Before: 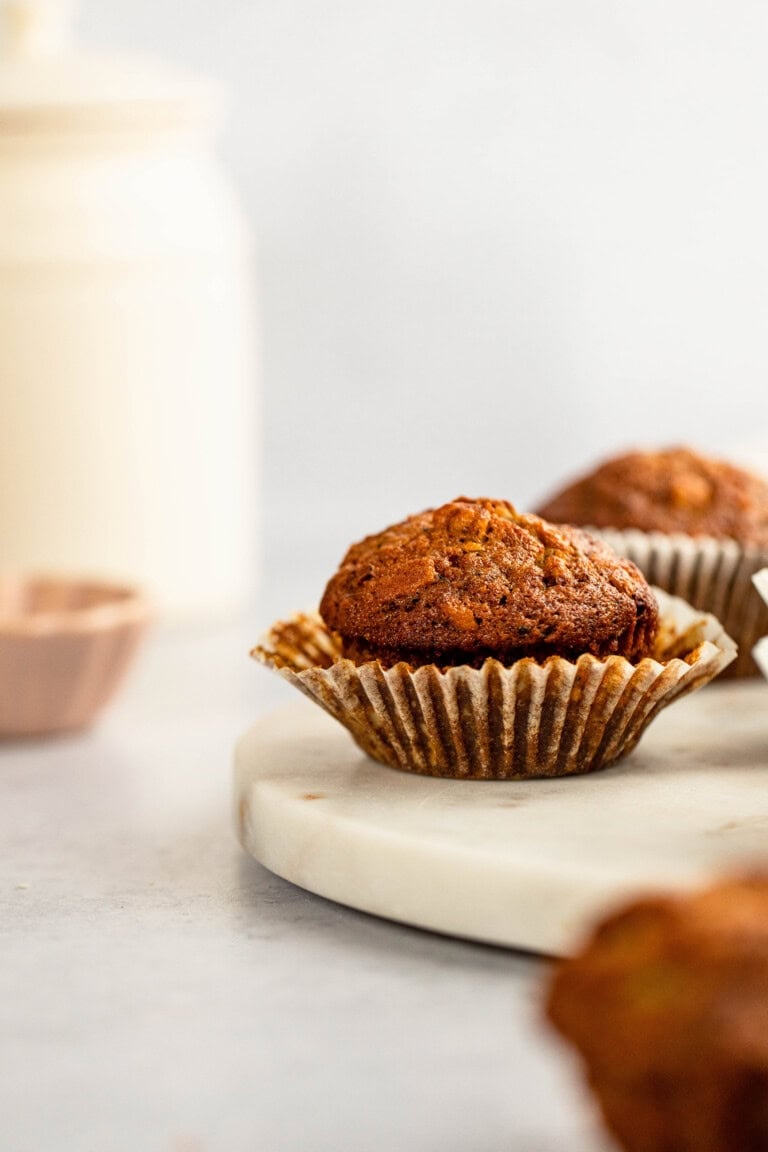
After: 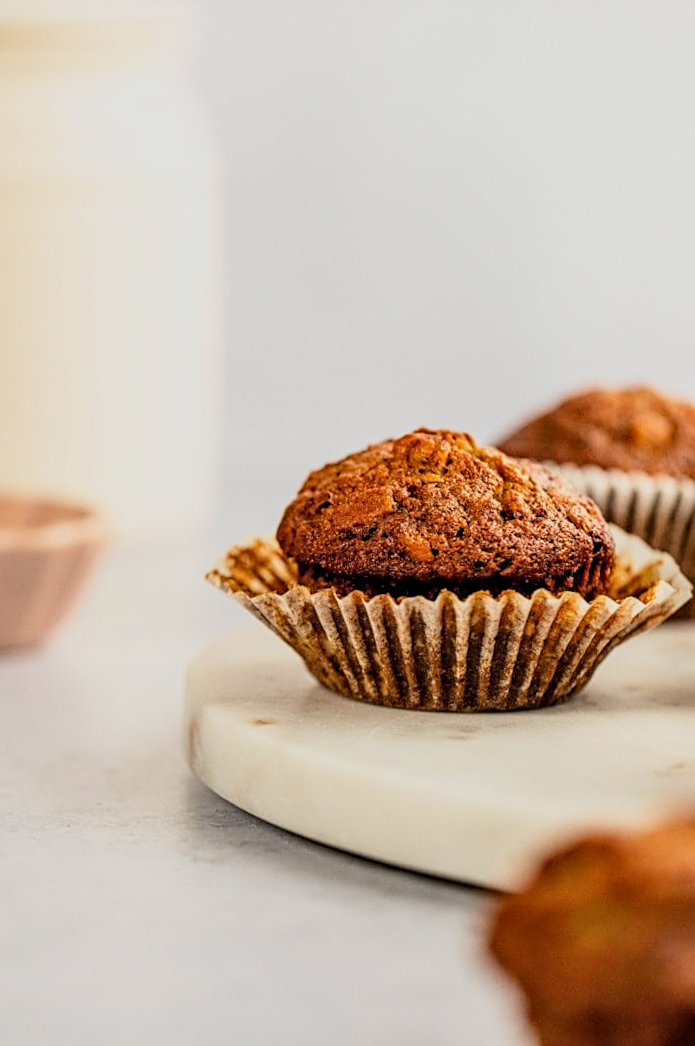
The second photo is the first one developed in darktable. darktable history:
crop and rotate: angle -2.04°, left 3.145%, top 3.956%, right 1.456%, bottom 0.42%
sharpen: on, module defaults
exposure: exposure 0.295 EV, compensate highlight preservation false
filmic rgb: black relative exposure -7.65 EV, white relative exposure 4.56 EV, threshold 2.99 EV, hardness 3.61, contrast 1.055, color science v6 (2022), enable highlight reconstruction true
local contrast: on, module defaults
